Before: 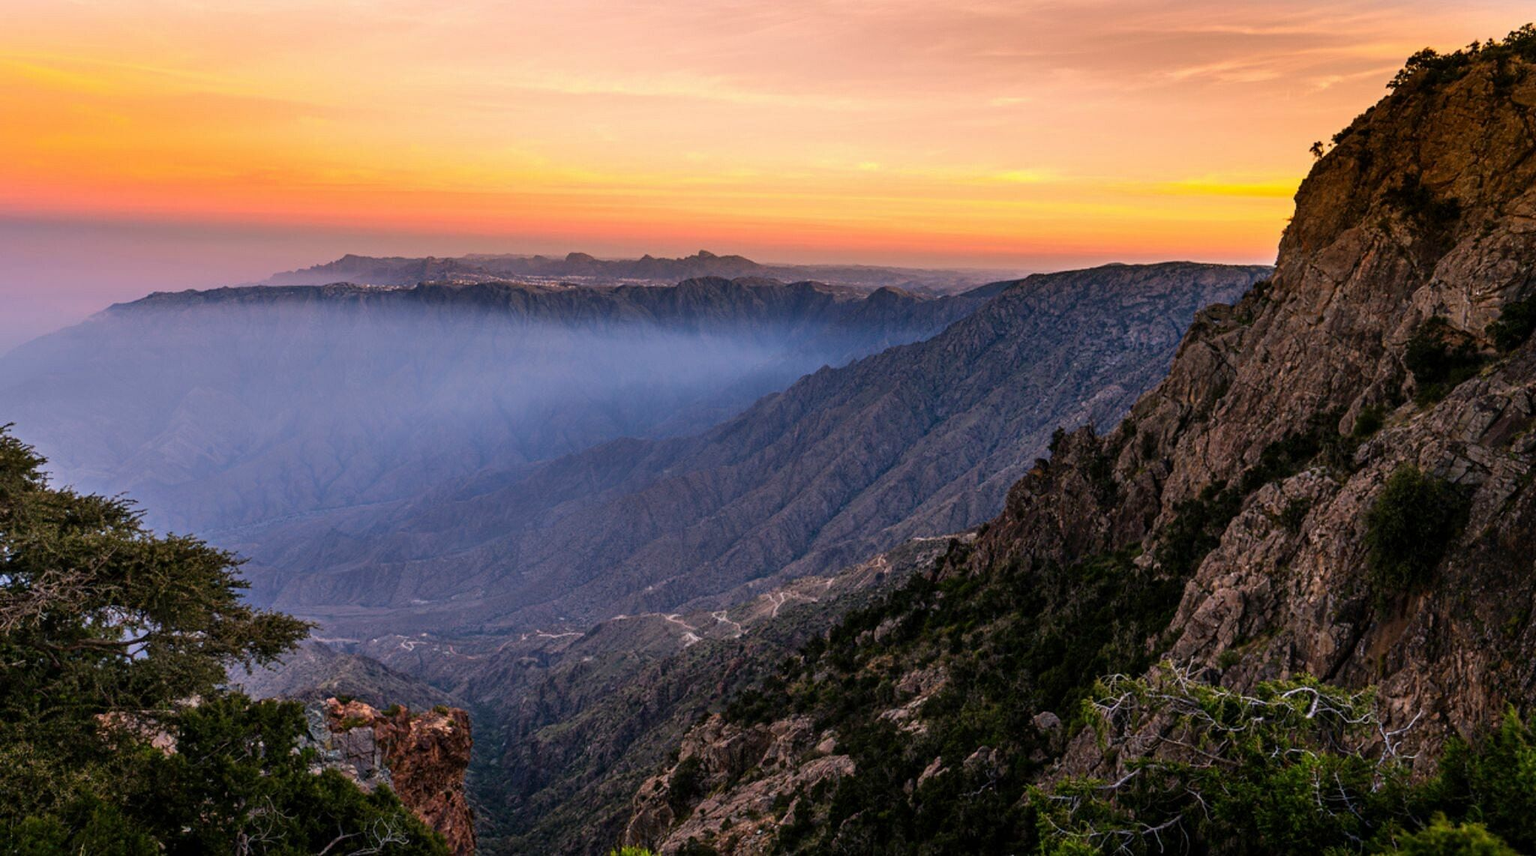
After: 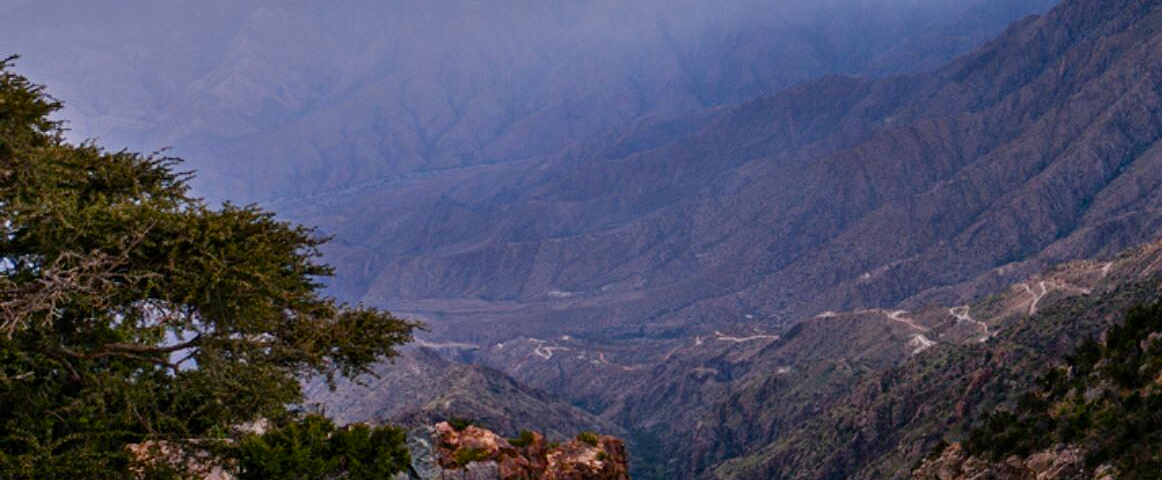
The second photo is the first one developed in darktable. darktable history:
color balance rgb: perceptual saturation grading › global saturation 20%, perceptual saturation grading › highlights -49.036%, perceptual saturation grading › shadows 25.898%
crop: top 44.651%, right 43.241%, bottom 13.313%
